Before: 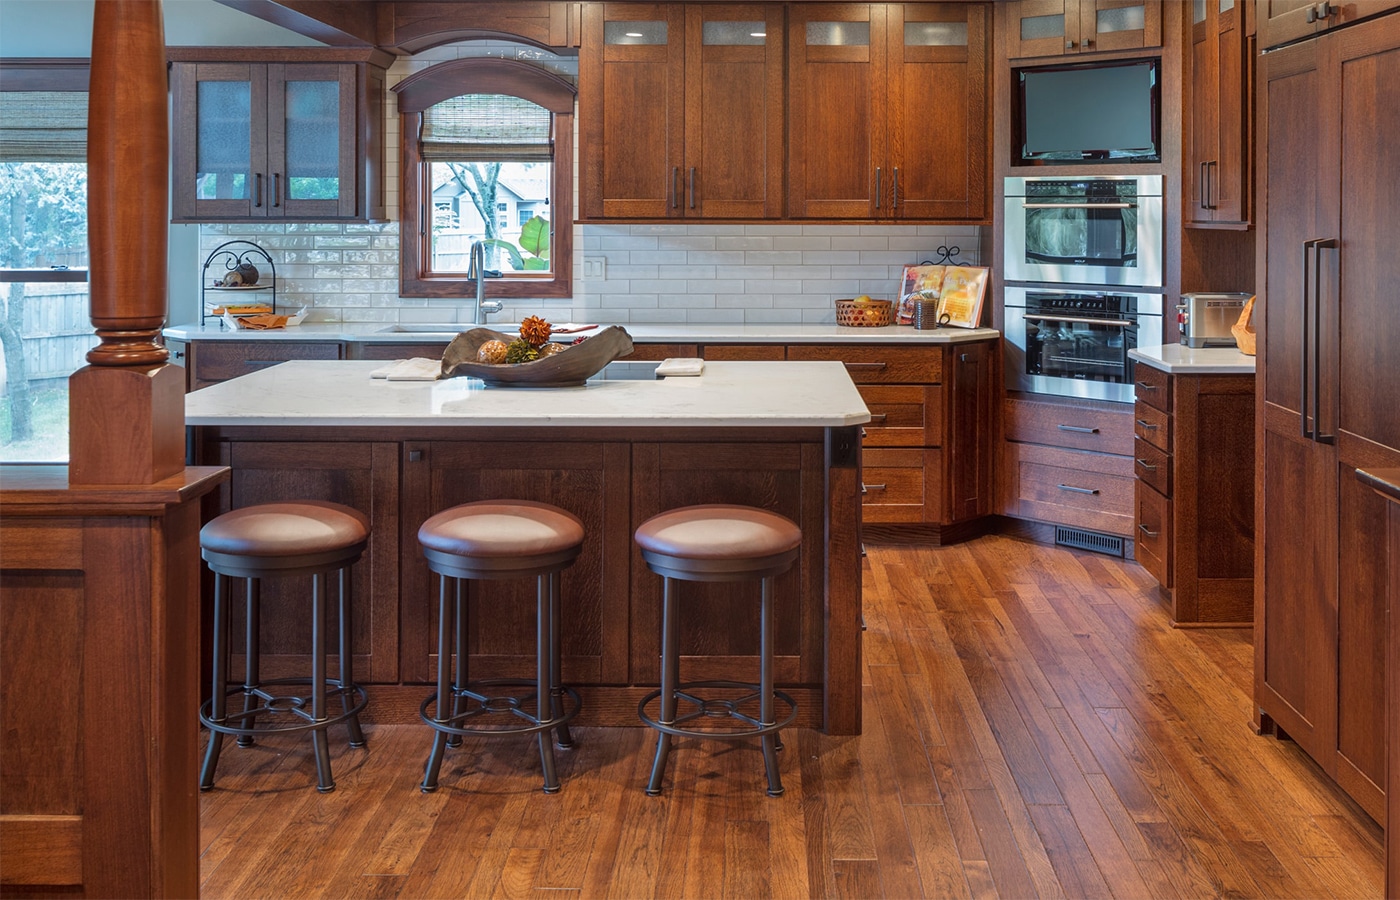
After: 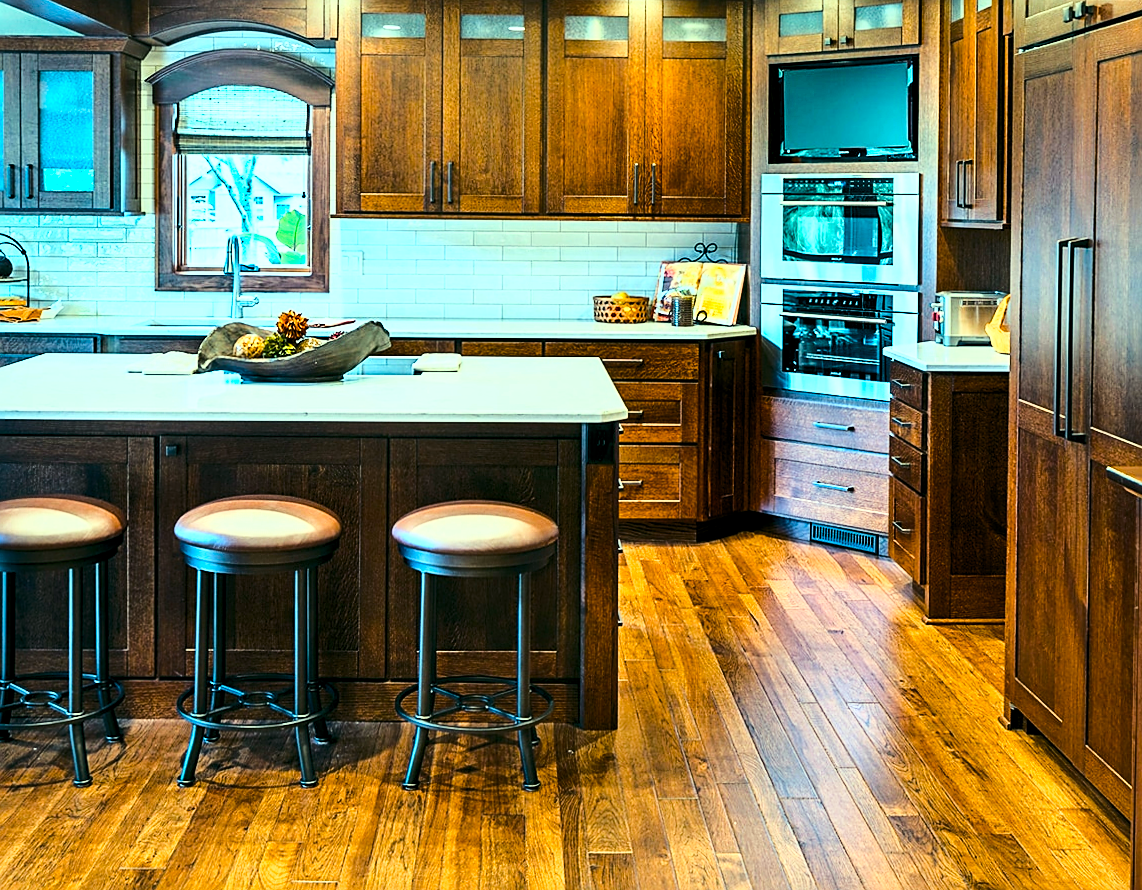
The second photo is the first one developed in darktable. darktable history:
contrast equalizer: octaves 7, y [[0.528 ×6], [0.514 ×6], [0.362 ×6], [0 ×6], [0 ×6]]
base curve: curves: ch0 [(0, 0) (0.032, 0.037) (0.105, 0.228) (0.435, 0.76) (0.856, 0.983) (1, 1)]
exposure: exposure 0.127 EV, compensate highlight preservation false
sharpen: on, module defaults
color balance rgb: shadows lift › luminance -7.7%, shadows lift › chroma 2.13%, shadows lift › hue 165.27°, power › luminance -7.77%, power › chroma 1.1%, power › hue 215.88°, highlights gain › luminance 15.15%, highlights gain › chroma 7%, highlights gain › hue 125.57°, global offset › luminance -0.33%, global offset › chroma 0.11%, global offset › hue 165.27°, perceptual saturation grading › global saturation 24.42%, perceptual saturation grading › highlights -24.42%, perceptual saturation grading › mid-tones 24.42%, perceptual saturation grading › shadows 40%, perceptual brilliance grading › global brilliance -5%, perceptual brilliance grading › highlights 24.42%, perceptual brilliance grading › mid-tones 7%, perceptual brilliance grading › shadows -5%
rotate and perspective: rotation 0.174°, lens shift (vertical) 0.013, lens shift (horizontal) 0.019, shear 0.001, automatic cropping original format, crop left 0.007, crop right 0.991, crop top 0.016, crop bottom 0.997
white balance: red 0.976, blue 1.04
crop: left 17.582%, bottom 0.031%
